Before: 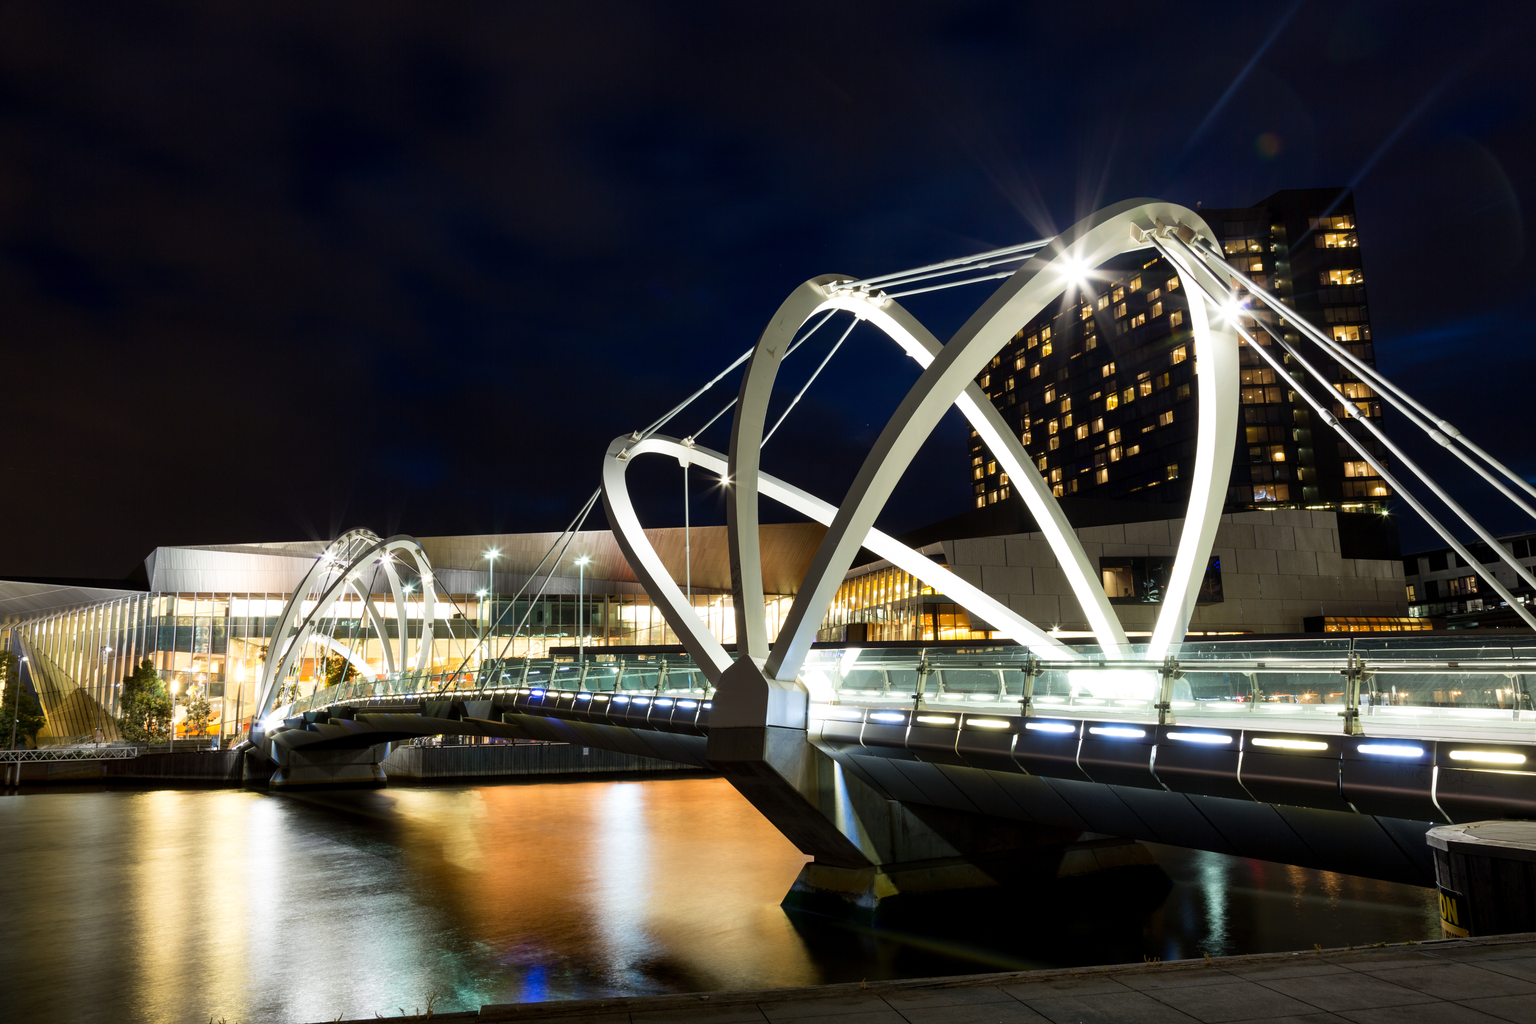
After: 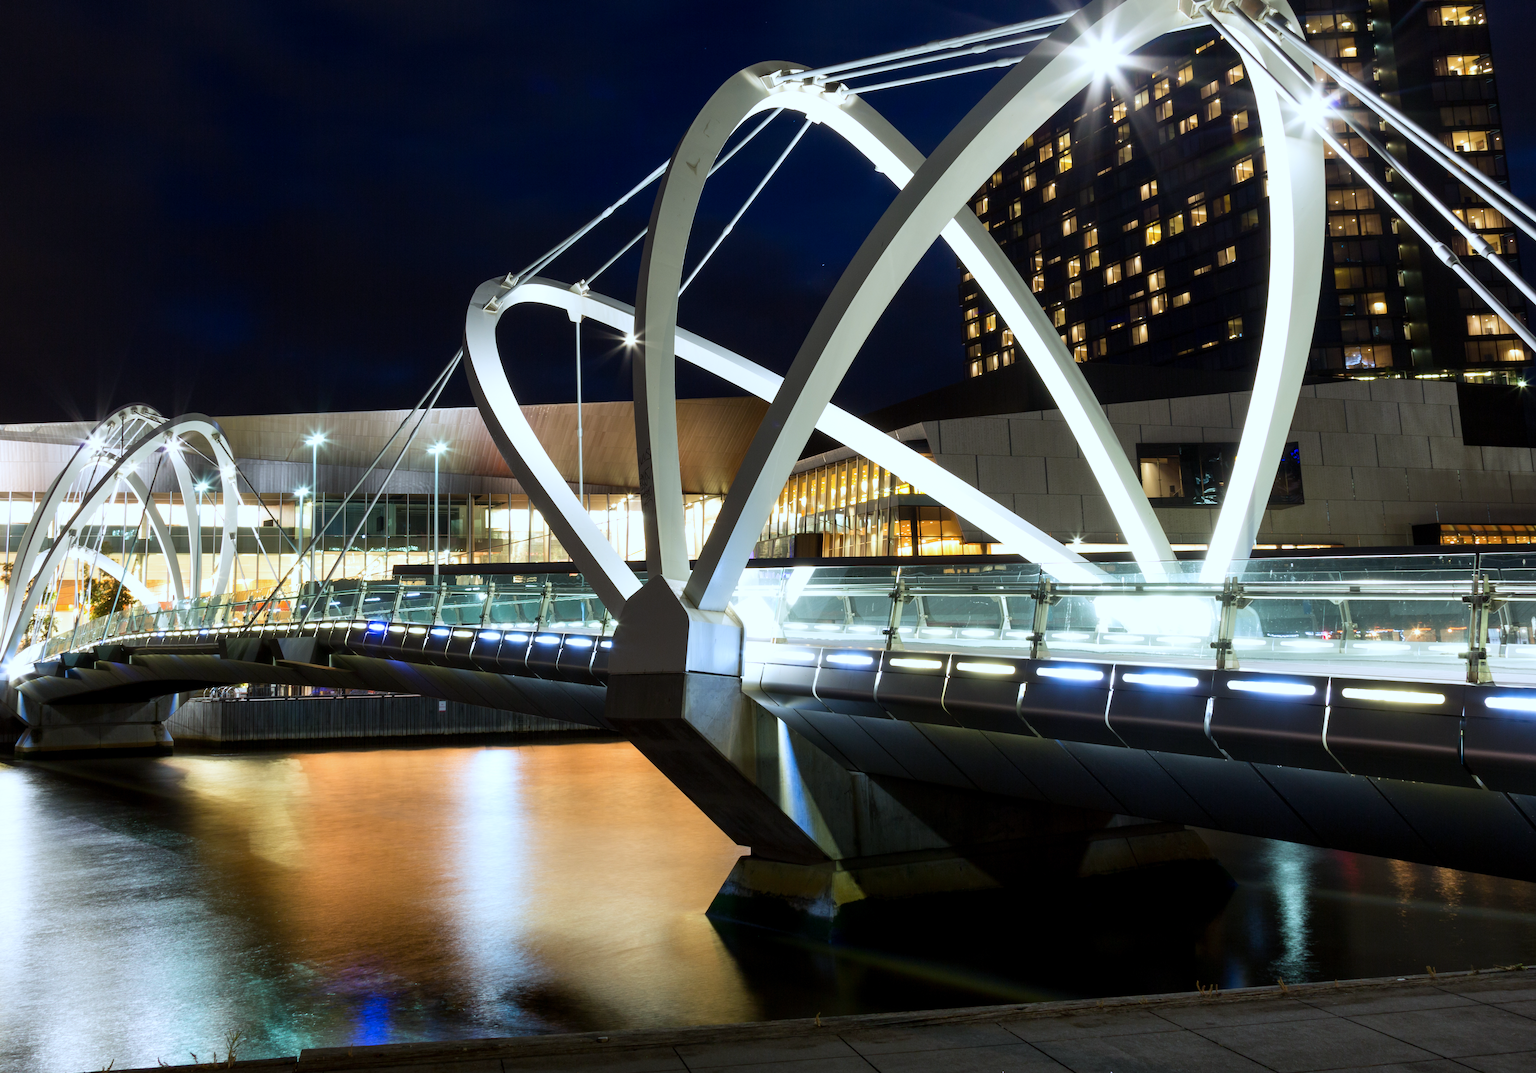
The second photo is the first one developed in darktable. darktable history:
color calibration: x 0.372, y 0.386, temperature 4286.87 K
crop: left 16.854%, top 22.382%, right 9.132%
